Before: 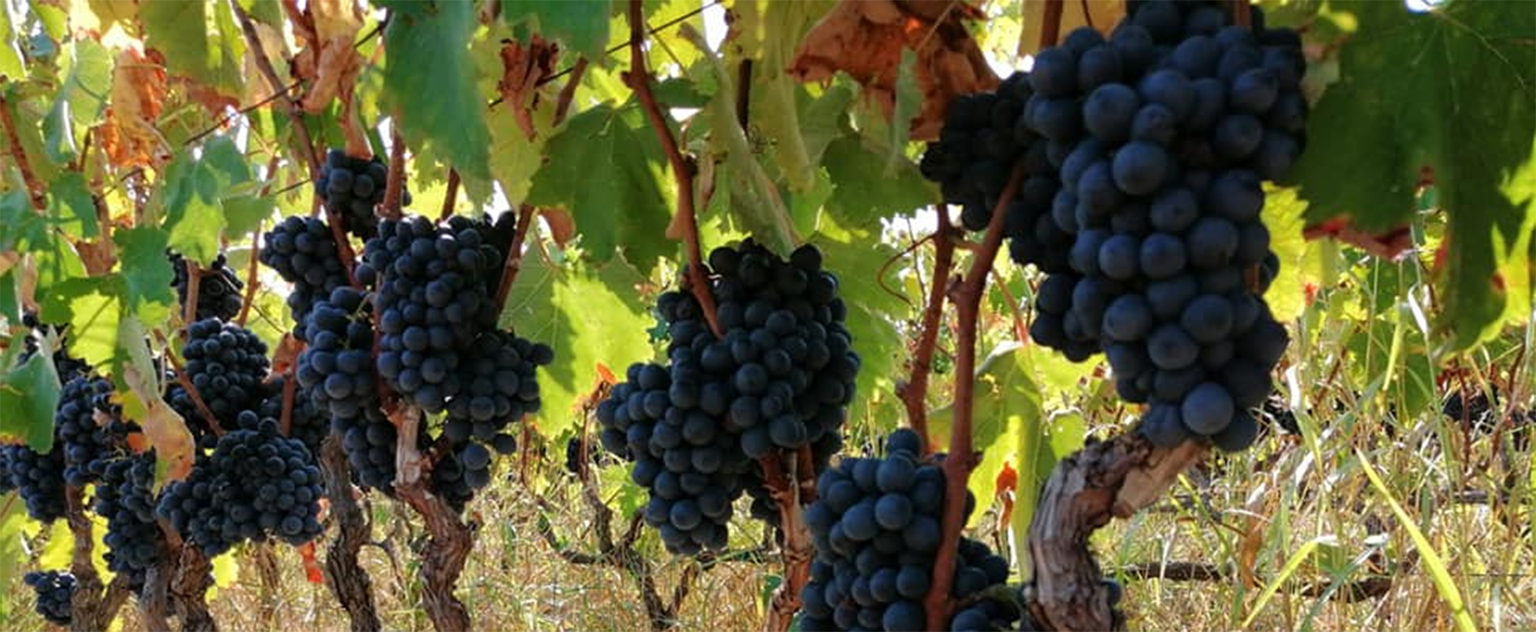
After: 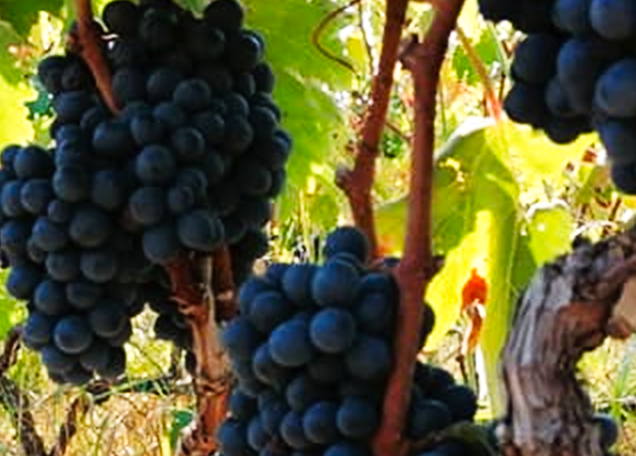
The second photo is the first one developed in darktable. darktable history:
crop: left 40.878%, top 39.176%, right 25.993%, bottom 3.081%
tone curve: curves: ch0 [(0, 0) (0.003, 0.011) (0.011, 0.02) (0.025, 0.032) (0.044, 0.046) (0.069, 0.071) (0.1, 0.107) (0.136, 0.144) (0.177, 0.189) (0.224, 0.244) (0.277, 0.309) (0.335, 0.398) (0.399, 0.477) (0.468, 0.583) (0.543, 0.675) (0.623, 0.772) (0.709, 0.855) (0.801, 0.926) (0.898, 0.979) (1, 1)], preserve colors none
